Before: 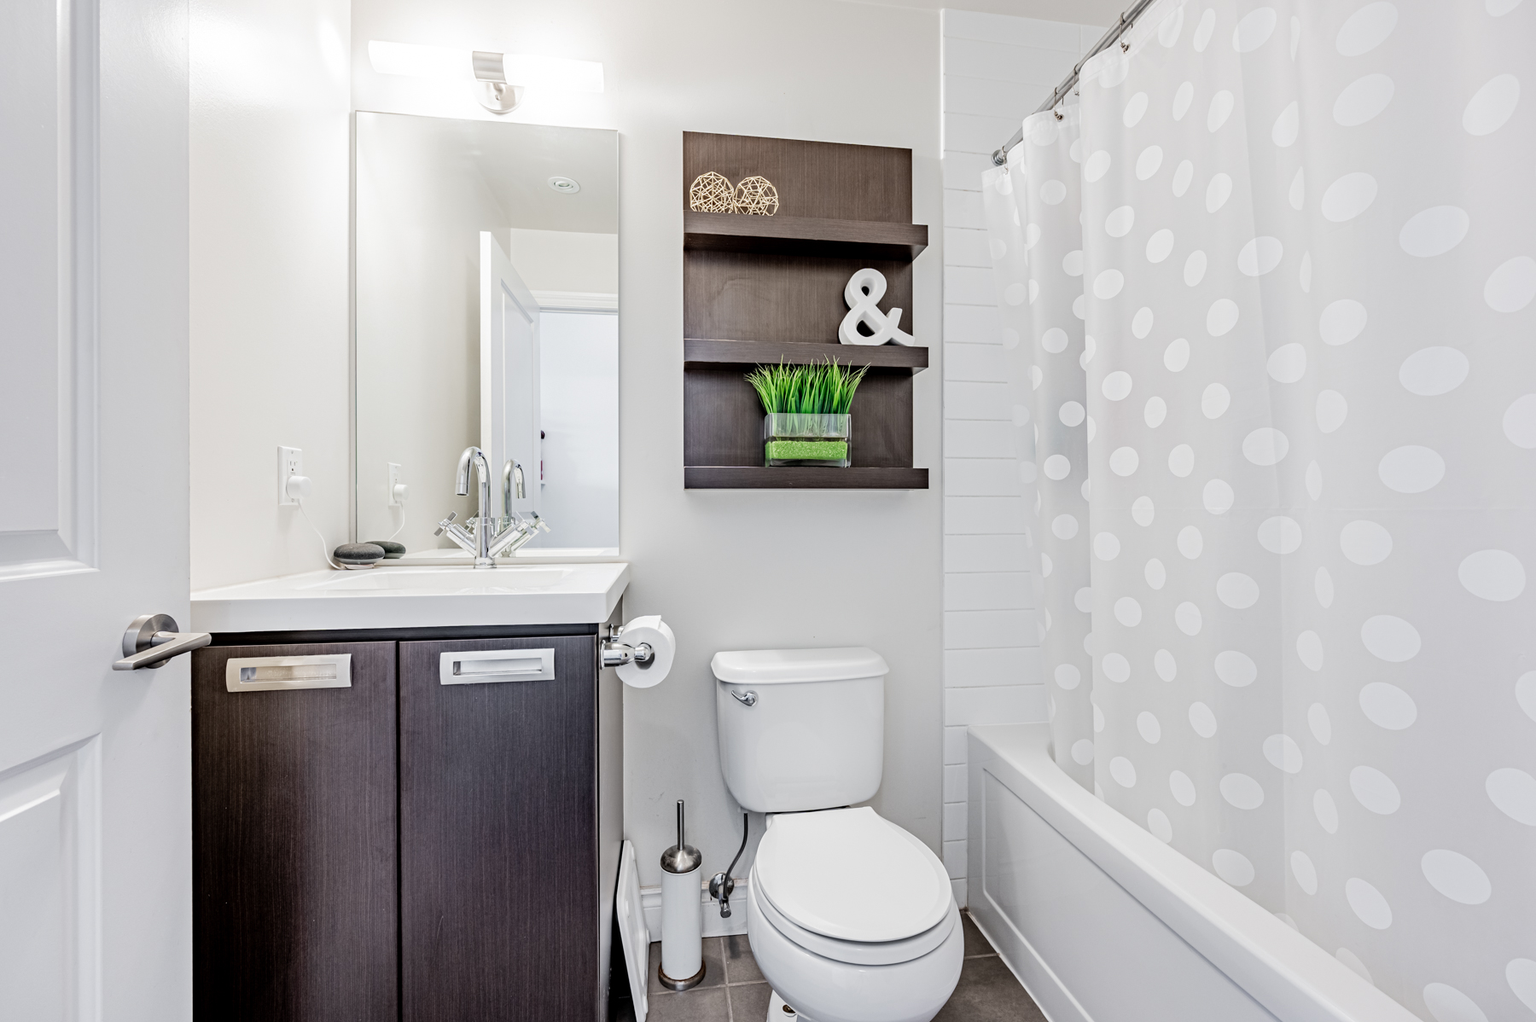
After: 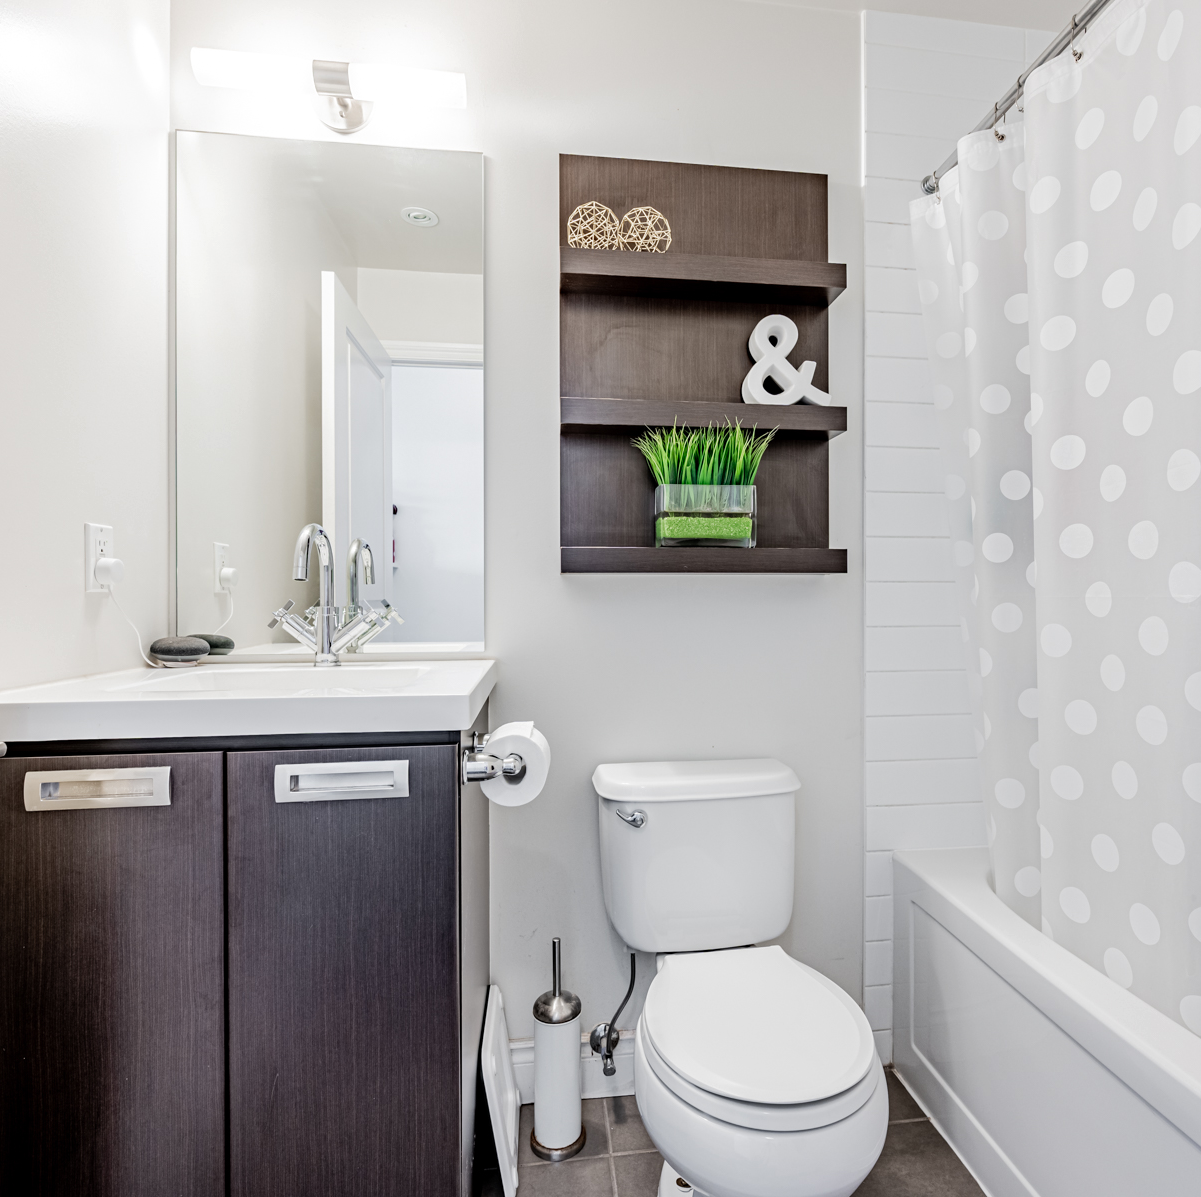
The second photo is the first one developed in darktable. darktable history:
tone equalizer: edges refinement/feathering 500, mask exposure compensation -1.57 EV, preserve details no
crop and rotate: left 13.407%, right 19.867%
